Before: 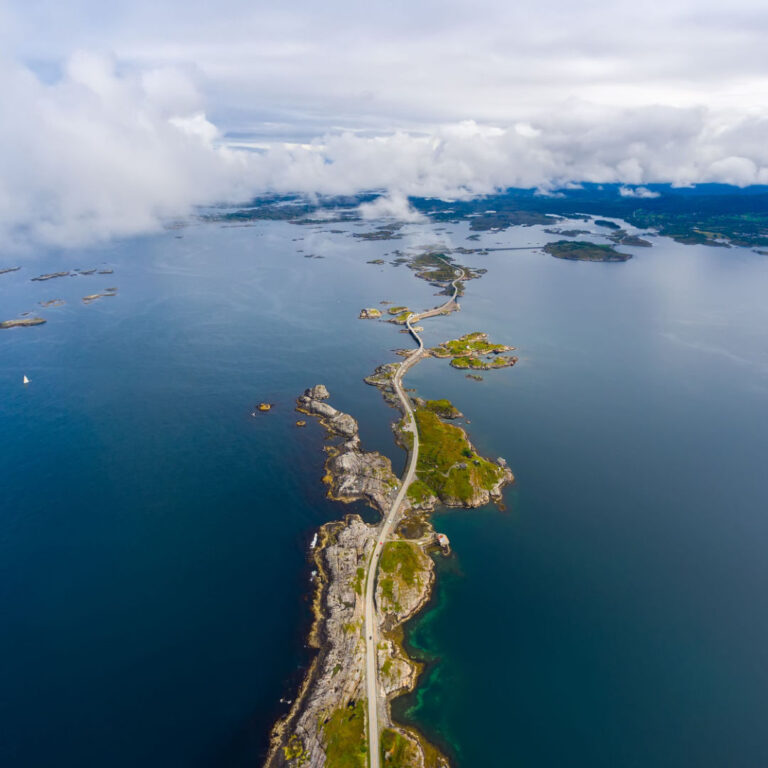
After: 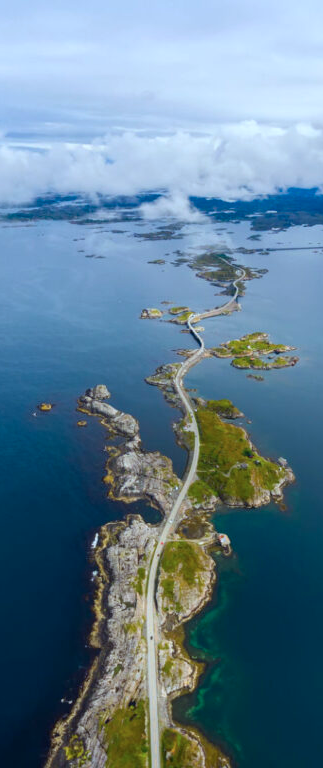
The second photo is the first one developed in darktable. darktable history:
crop: left 28.583%, right 29.231%
color calibration: illuminant F (fluorescent), F source F9 (Cool White Deluxe 4150 K) – high CRI, x 0.374, y 0.373, temperature 4158.34 K
